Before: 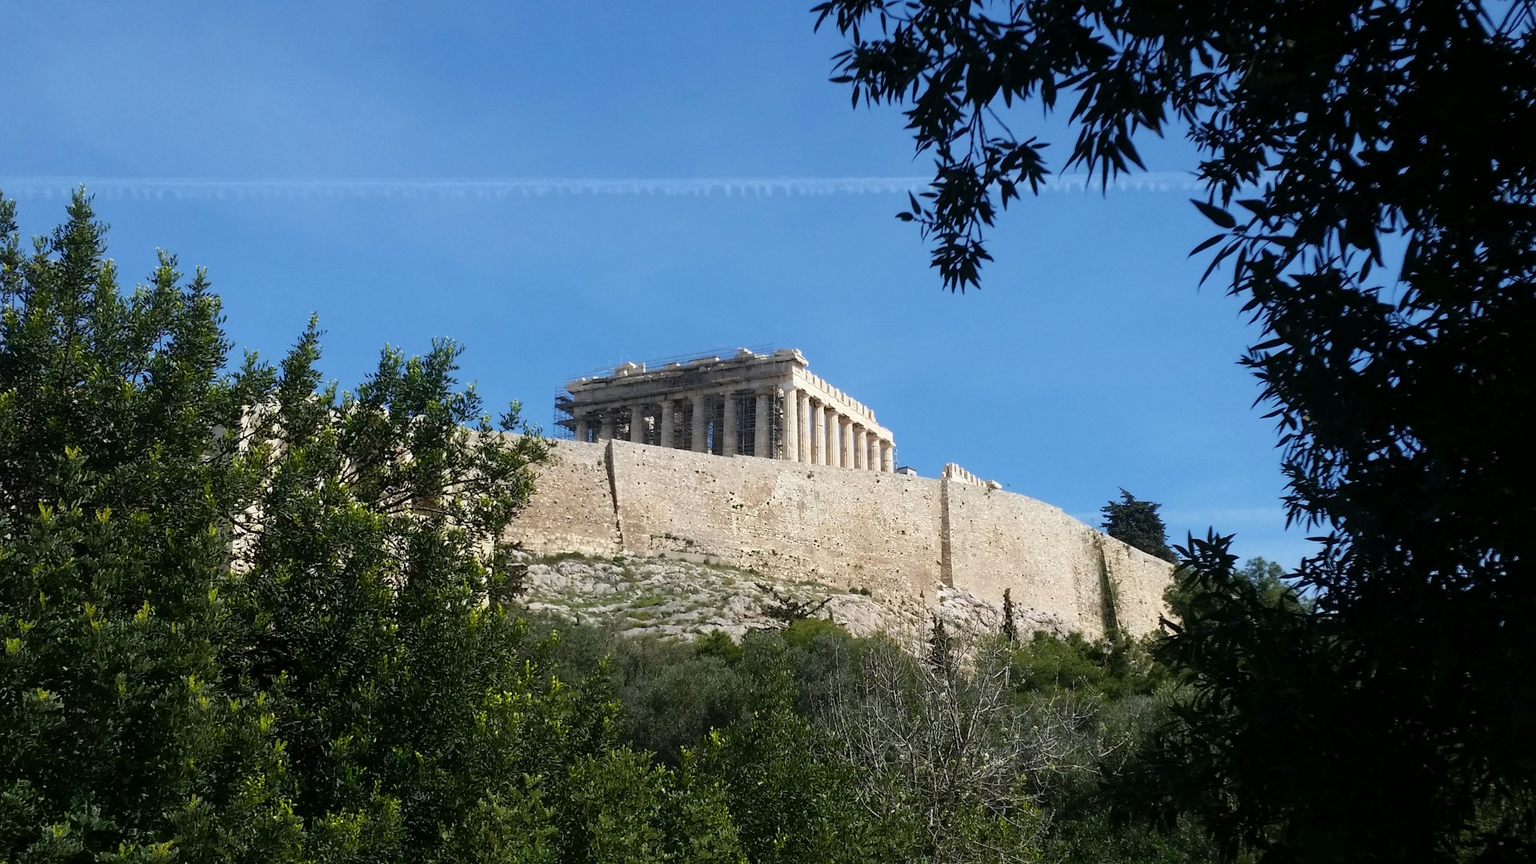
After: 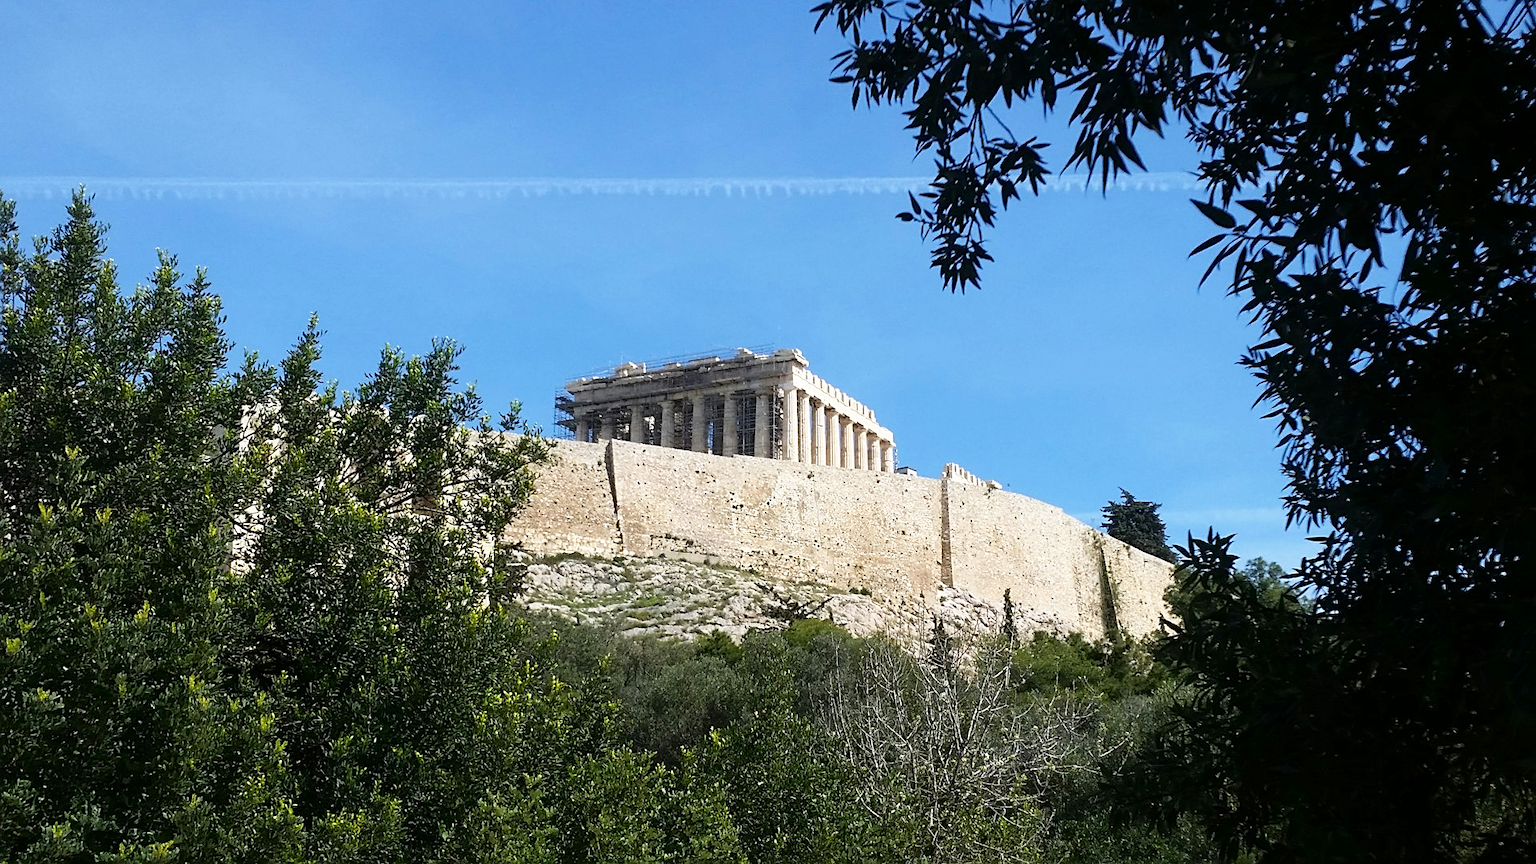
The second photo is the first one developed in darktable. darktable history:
sharpen: on, module defaults
rotate and perspective: automatic cropping original format, crop left 0, crop top 0
base curve: curves: ch0 [(0, 0) (0.688, 0.865) (1, 1)], preserve colors none
